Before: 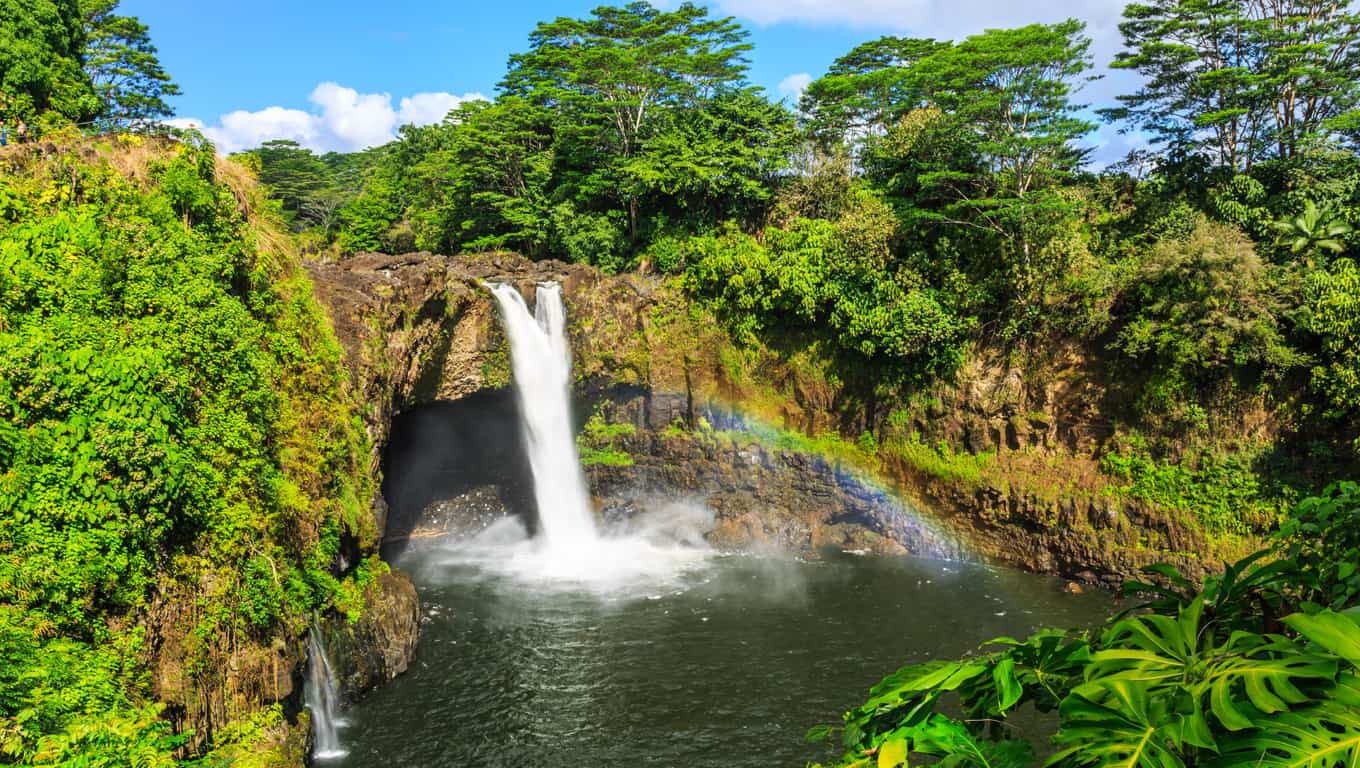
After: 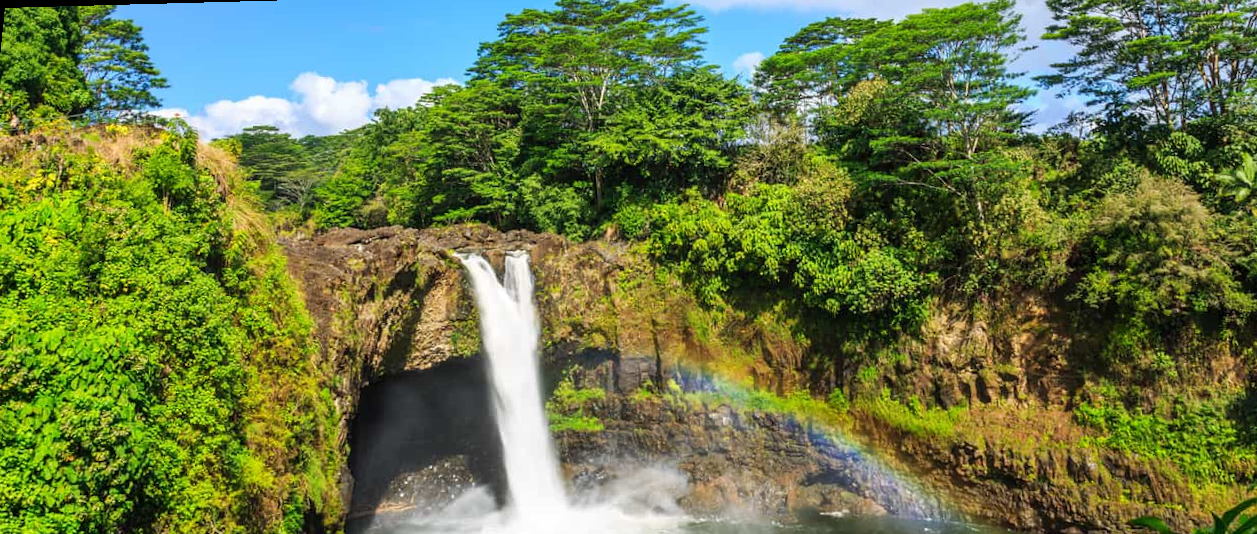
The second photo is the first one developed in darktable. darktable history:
white balance: emerald 1
crop: bottom 28.576%
rotate and perspective: rotation -1.68°, lens shift (vertical) -0.146, crop left 0.049, crop right 0.912, crop top 0.032, crop bottom 0.96
